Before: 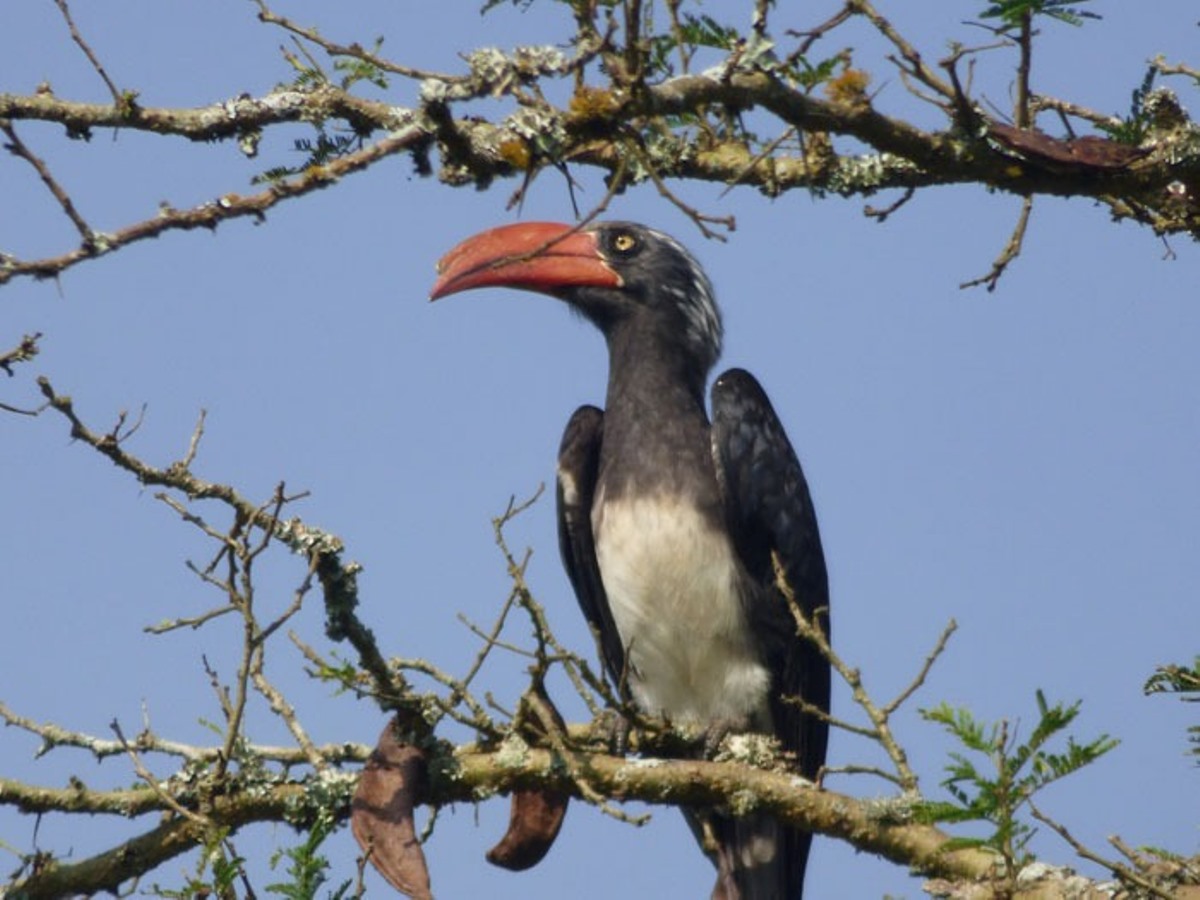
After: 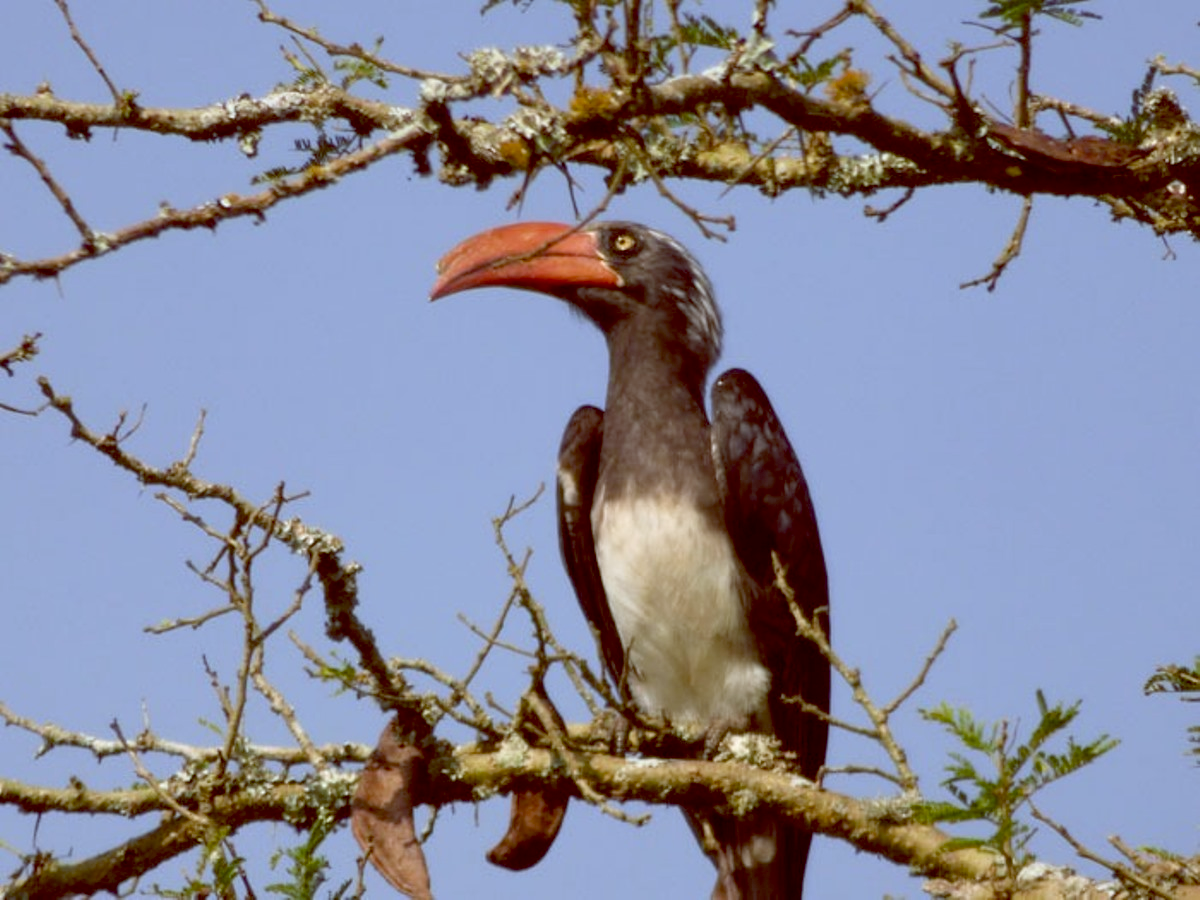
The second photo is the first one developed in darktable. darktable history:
color balance: lift [1, 1.011, 0.999, 0.989], gamma [1.109, 1.045, 1.039, 0.955], gain [0.917, 0.936, 0.952, 1.064], contrast 2.32%, contrast fulcrum 19%, output saturation 101%
exposure: black level correction 0.009, exposure 0.119 EV, compensate highlight preservation false
